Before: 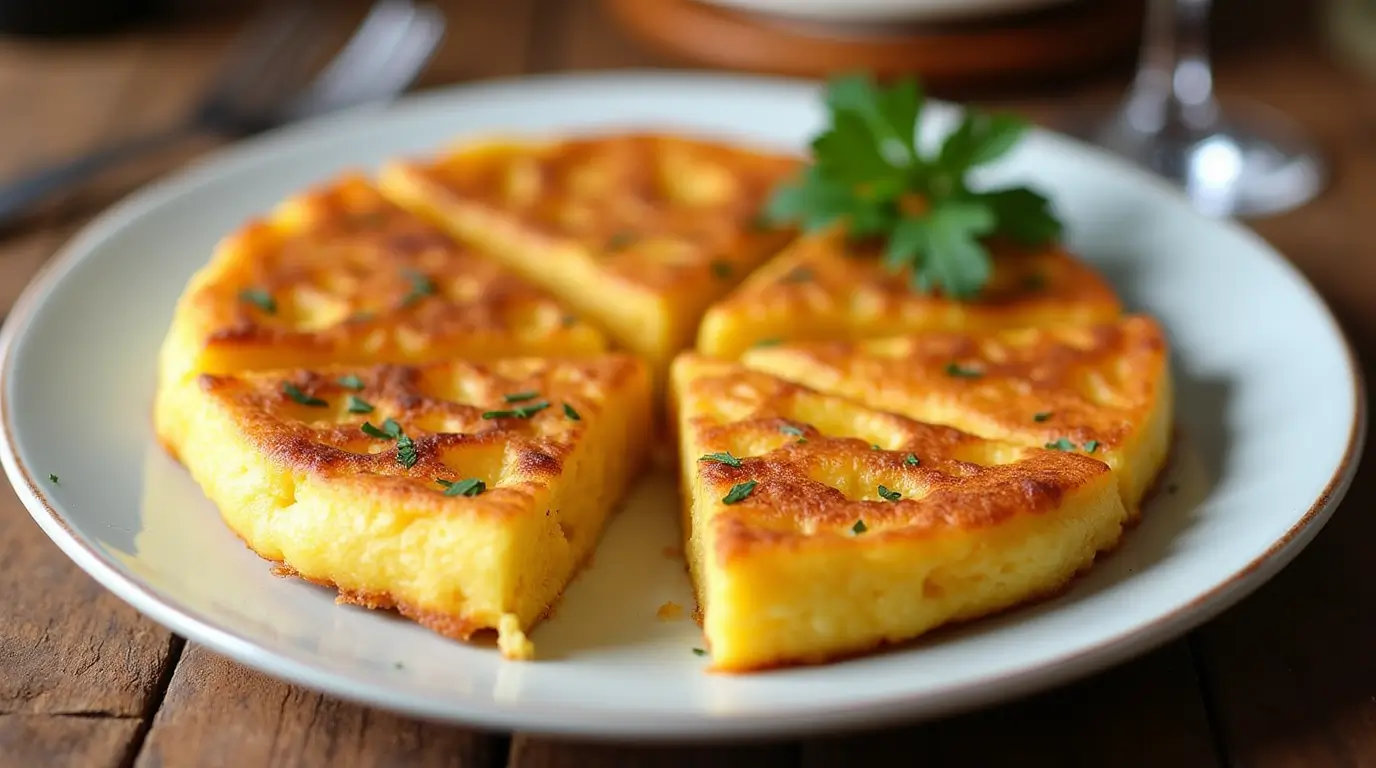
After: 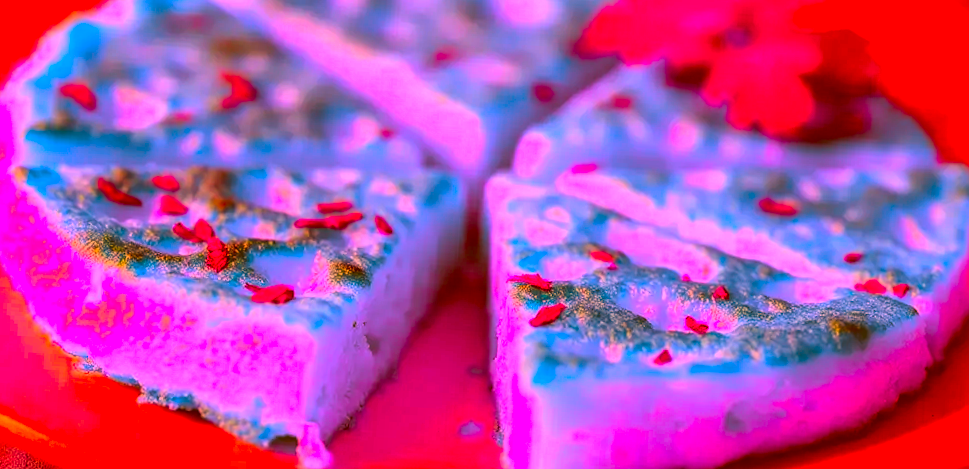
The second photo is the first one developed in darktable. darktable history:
local contrast: on, module defaults
color correction: highlights a* -39.68, highlights b* -40, shadows a* -40, shadows b* -40, saturation -3
crop and rotate: angle -3.37°, left 9.79%, top 20.73%, right 12.42%, bottom 11.82%
